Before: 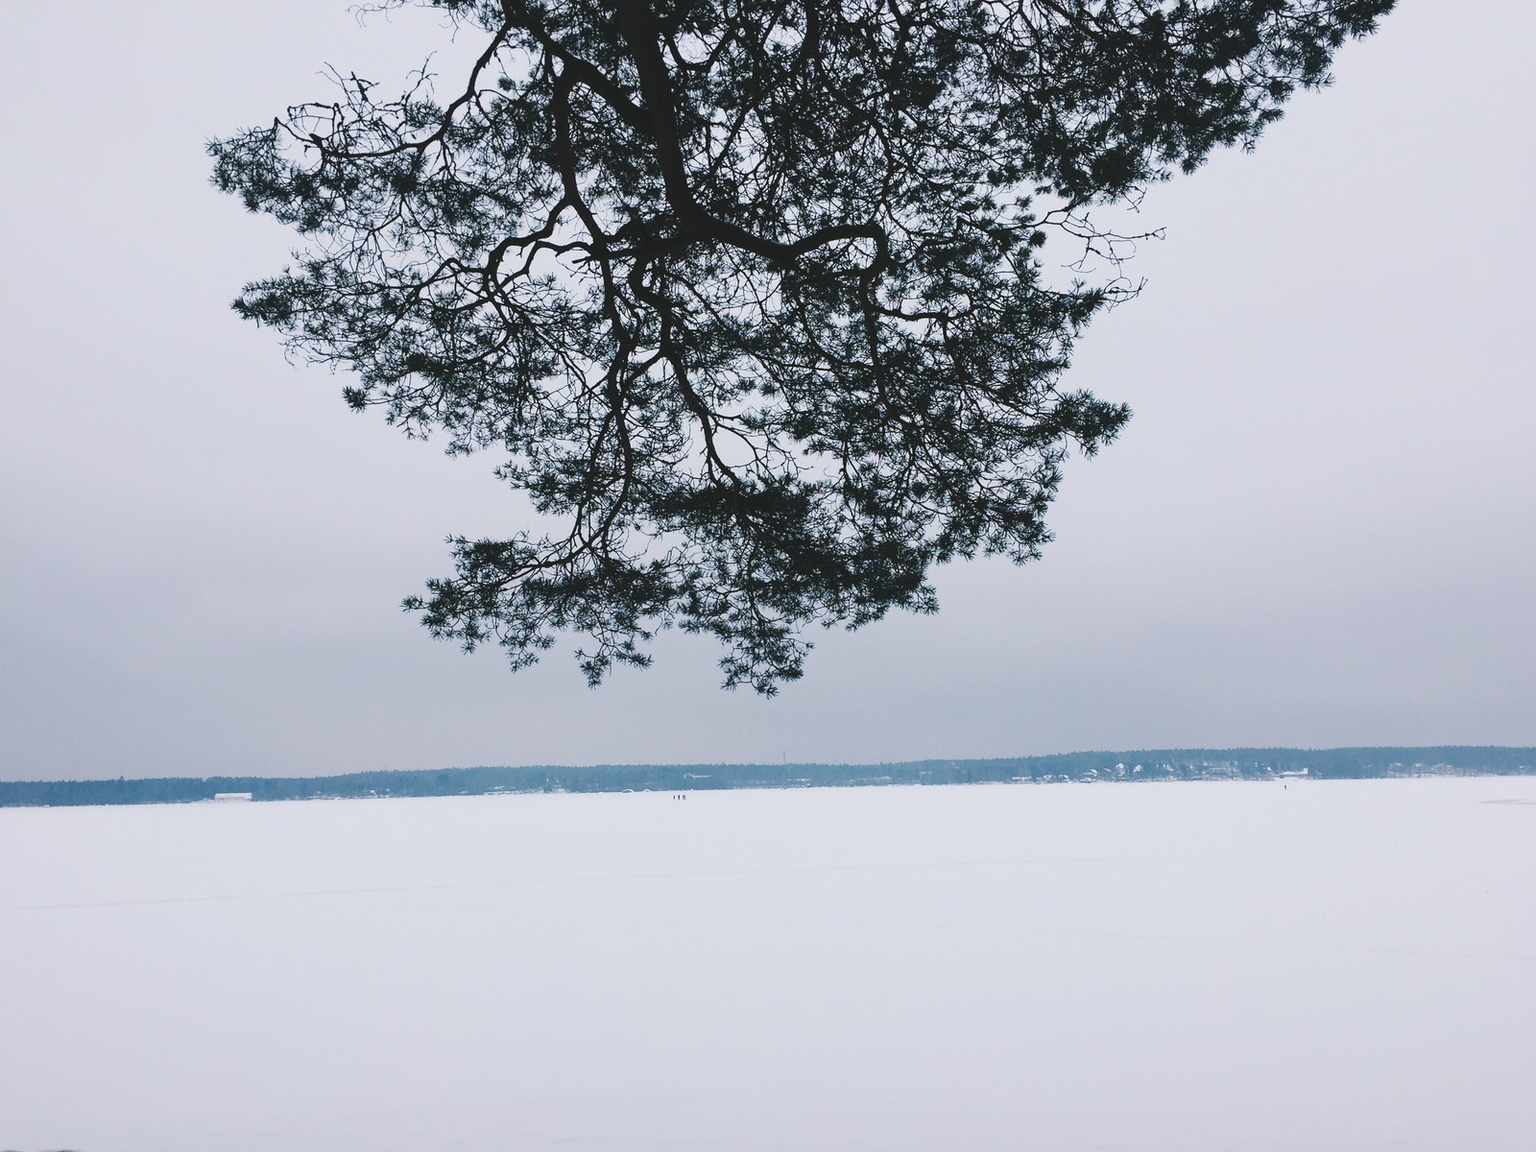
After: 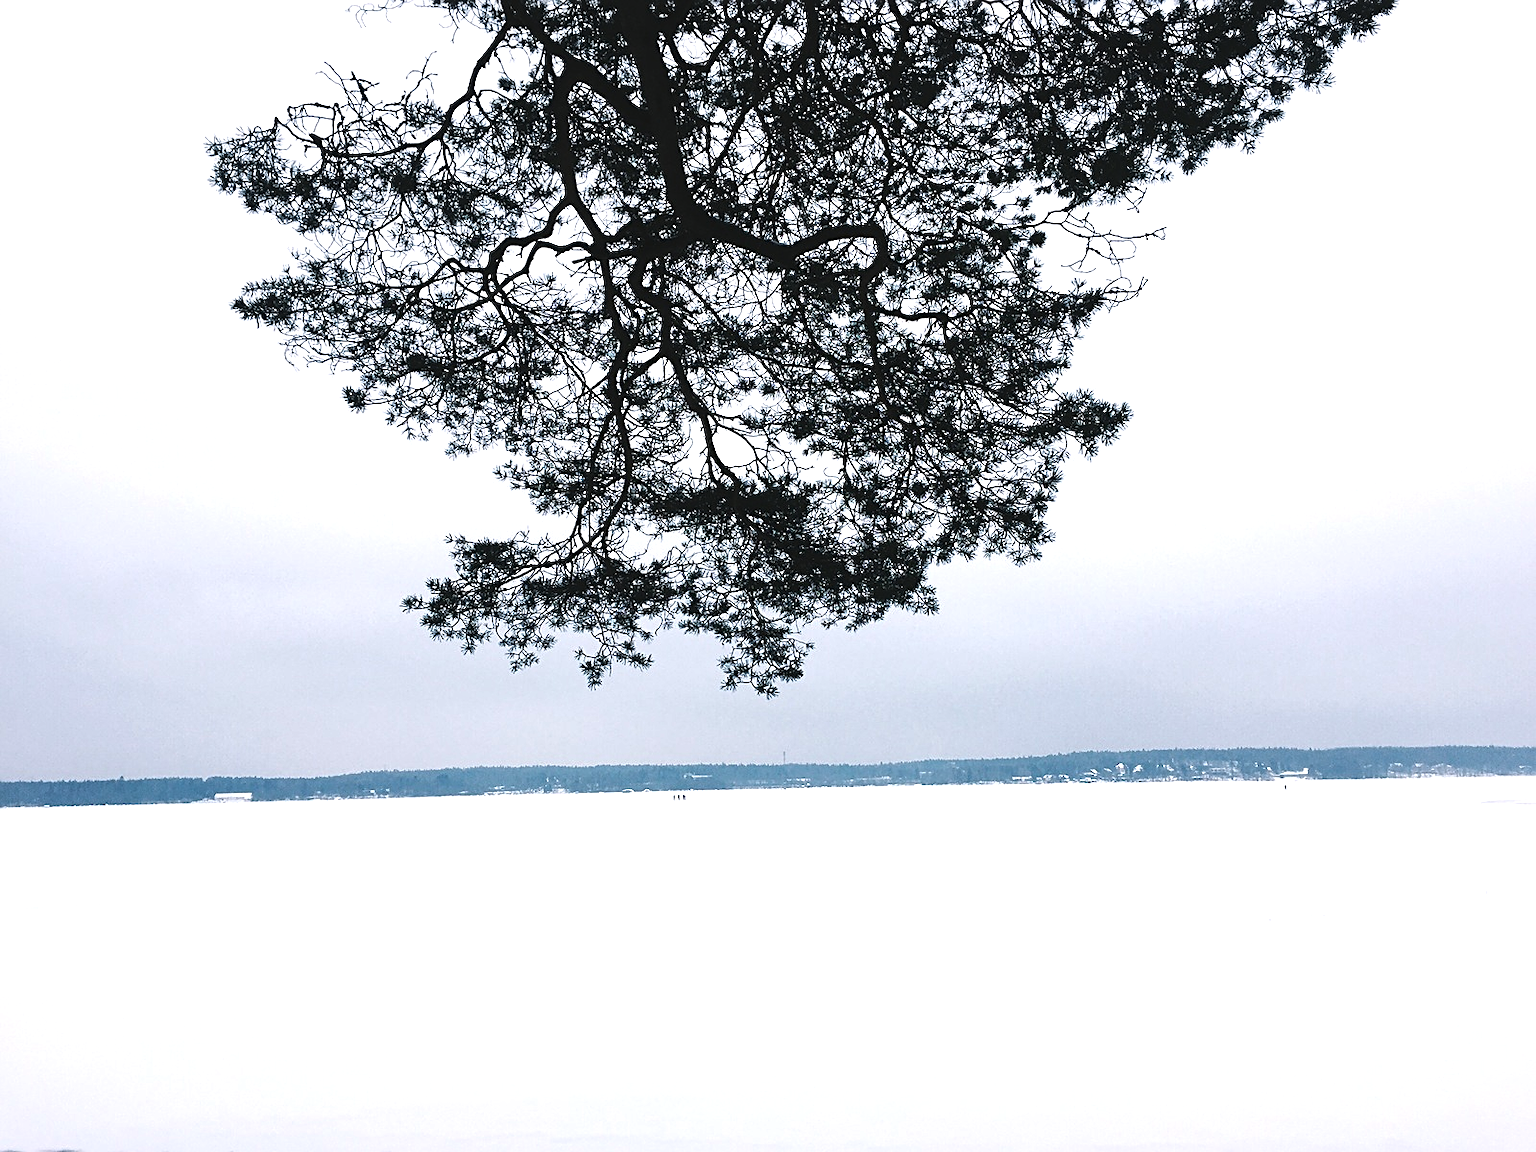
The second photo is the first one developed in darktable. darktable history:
local contrast: mode bilateral grid, contrast 20, coarseness 100, detail 150%, midtone range 0.2
sharpen: on, module defaults
tone equalizer: -8 EV -0.743 EV, -7 EV -0.703 EV, -6 EV -0.577 EV, -5 EV -0.422 EV, -3 EV 0.372 EV, -2 EV 0.6 EV, -1 EV 0.693 EV, +0 EV 0.753 EV, edges refinement/feathering 500, mask exposure compensation -1.57 EV, preserve details no
